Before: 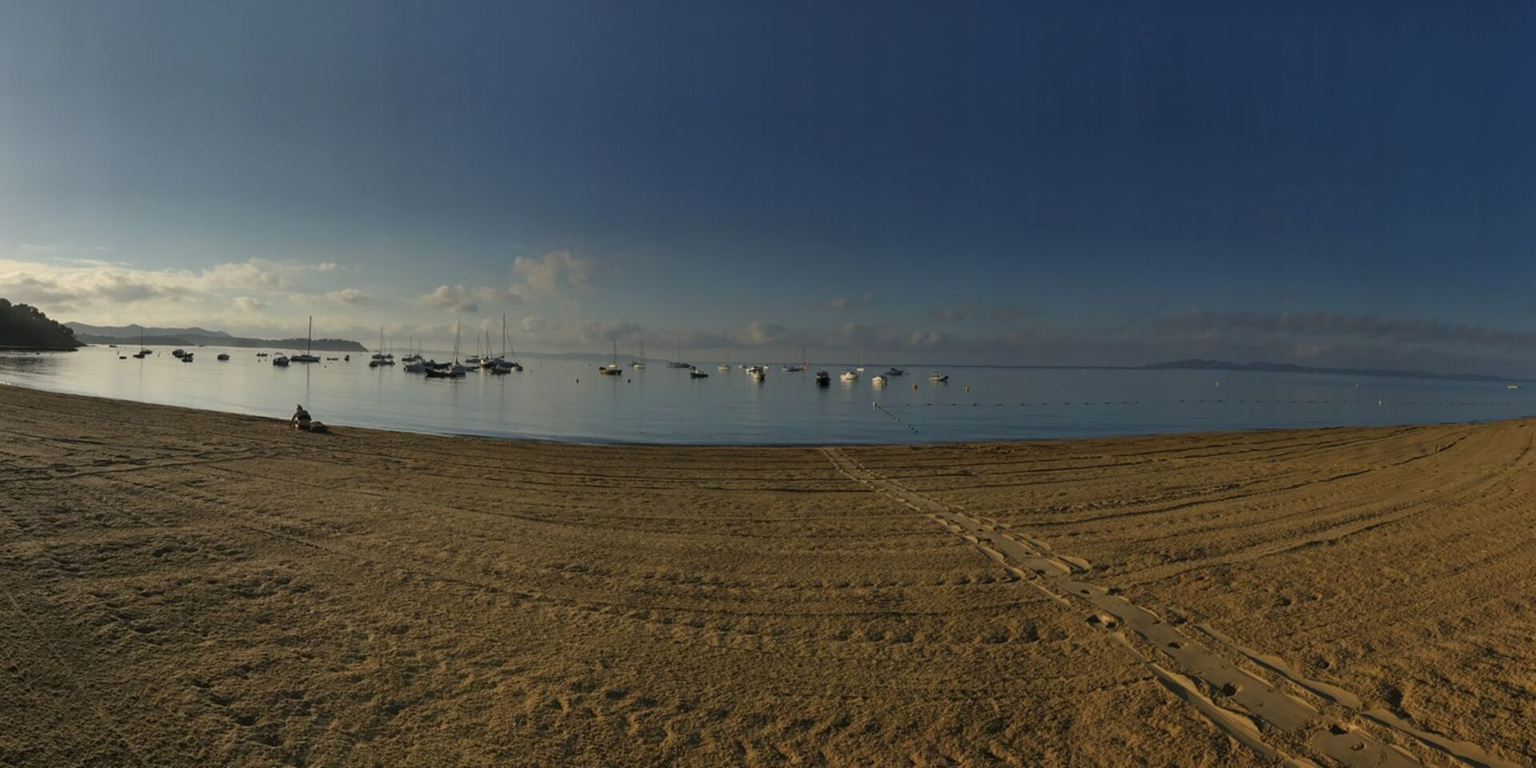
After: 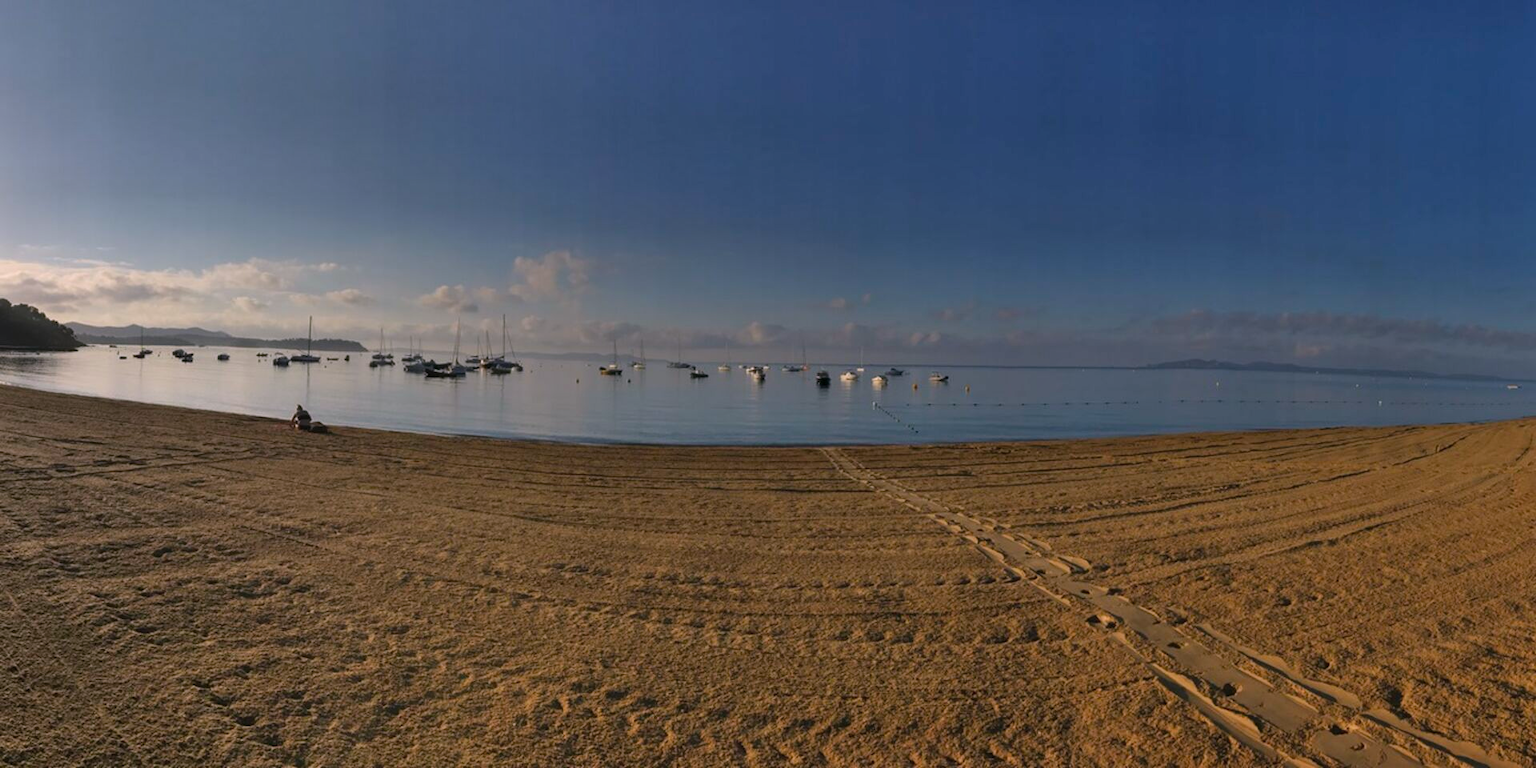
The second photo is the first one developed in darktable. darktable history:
white balance: red 1.05, blue 1.072
exposure: exposure -0.05 EV
shadows and highlights: soften with gaussian
color balance rgb: on, module defaults
